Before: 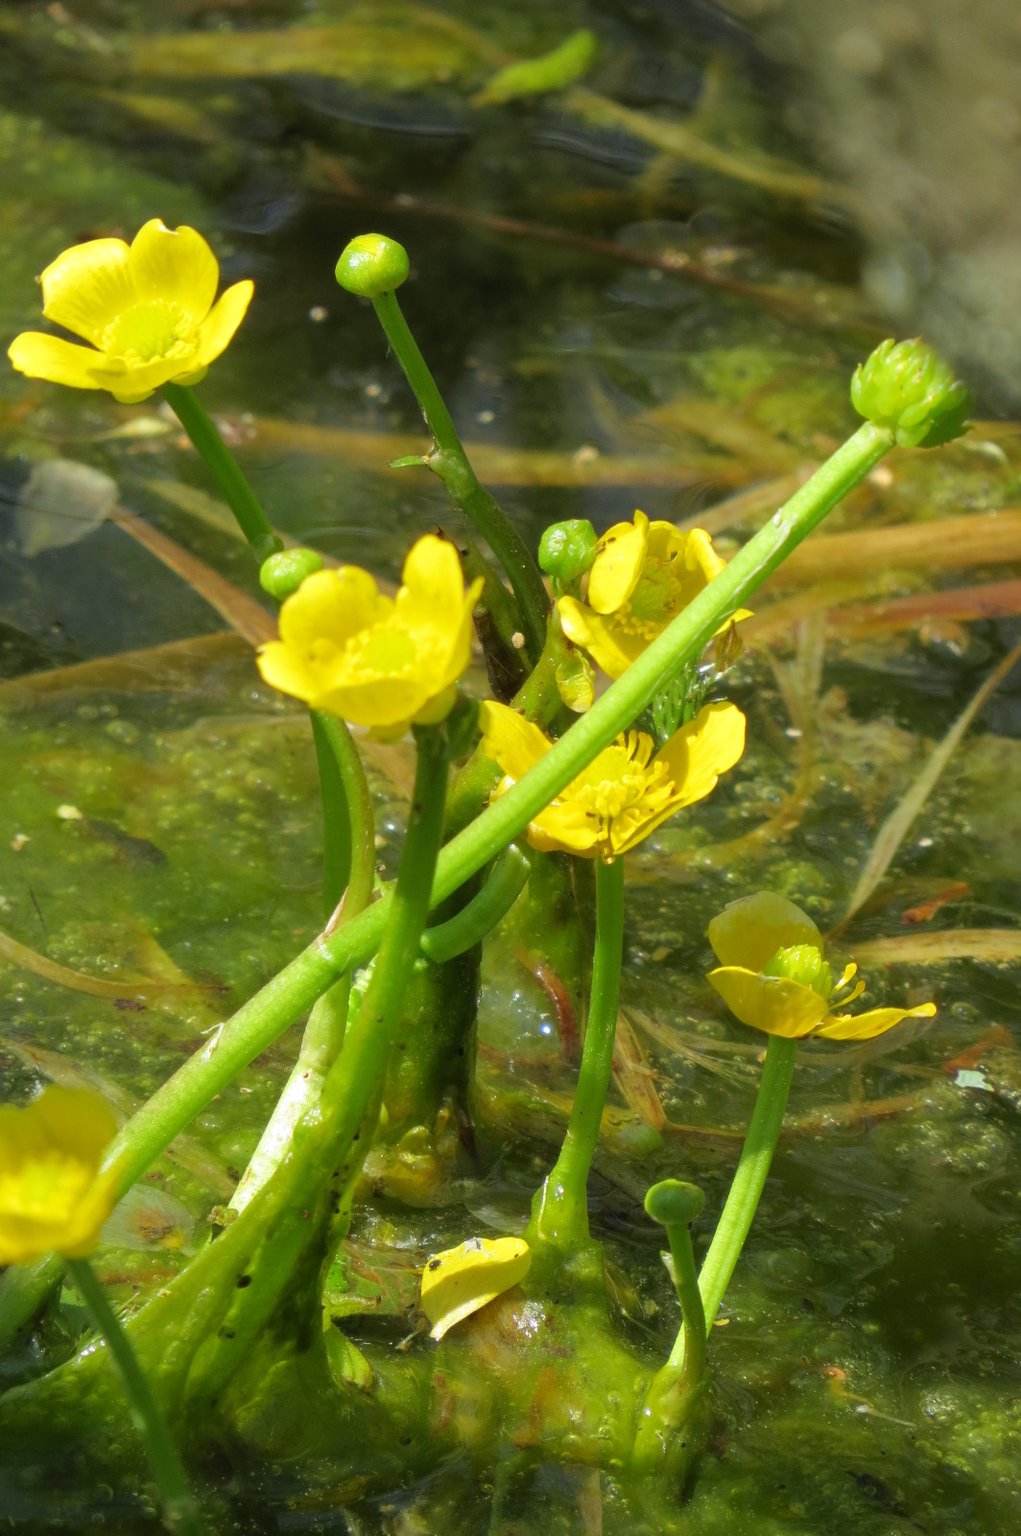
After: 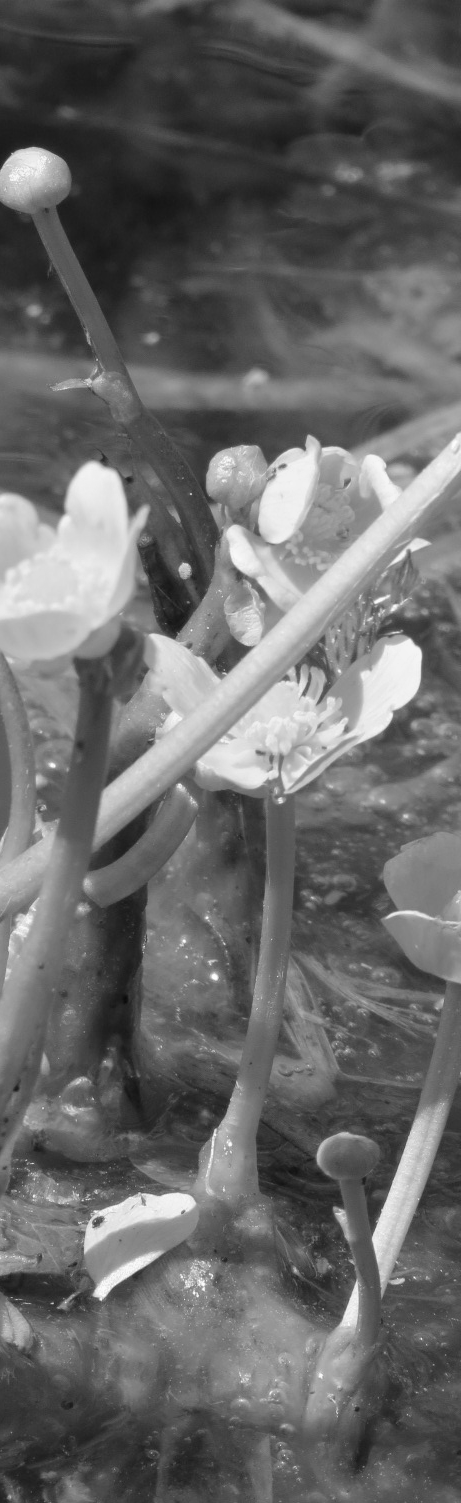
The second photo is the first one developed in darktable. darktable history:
crop: left 33.452%, top 6.025%, right 23.155%
monochrome: a 1.94, b -0.638
